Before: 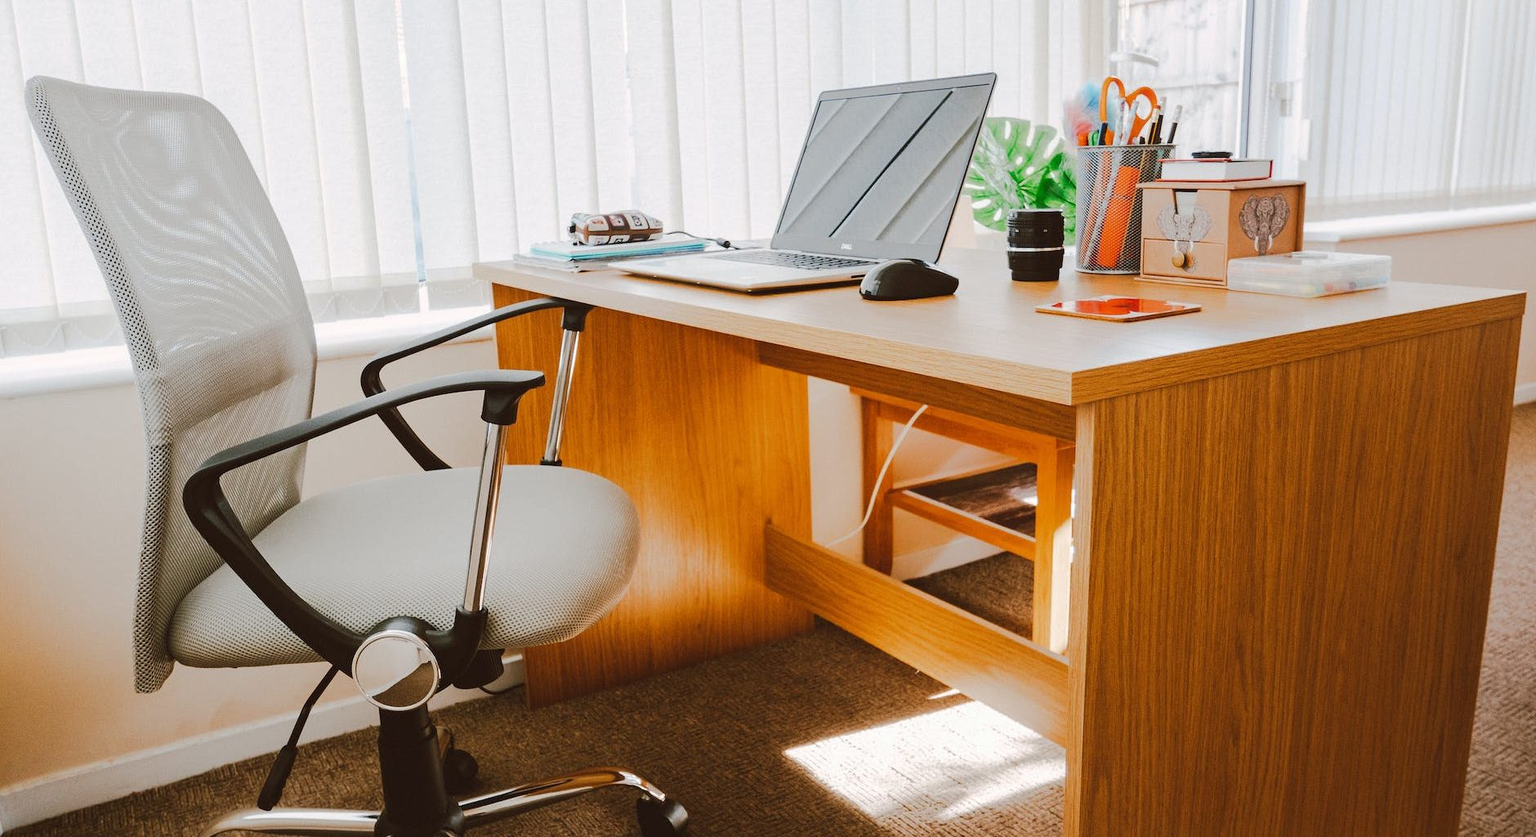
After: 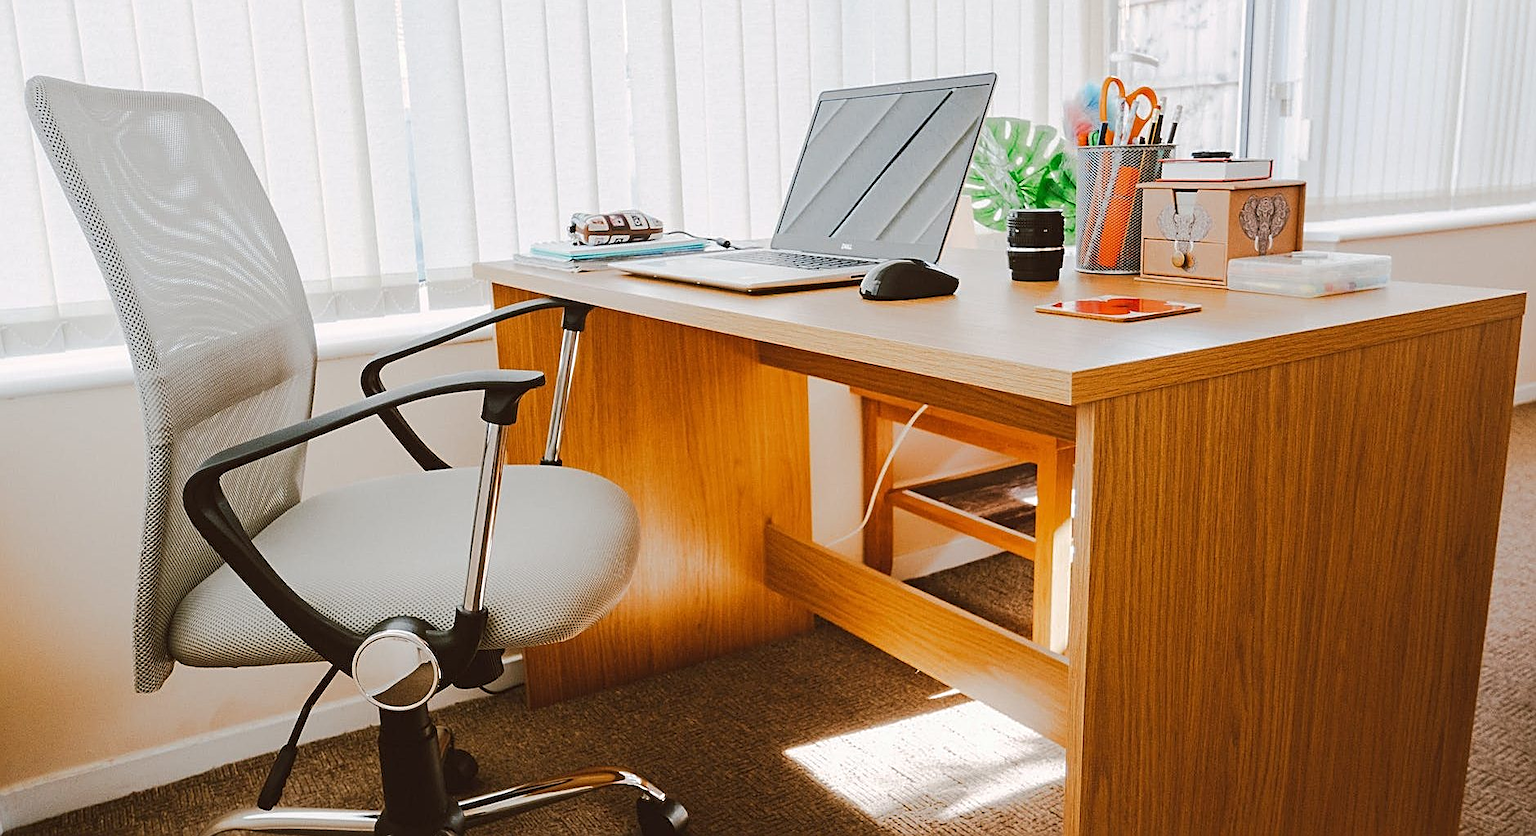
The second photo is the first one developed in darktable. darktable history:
sharpen: amount 0.594
